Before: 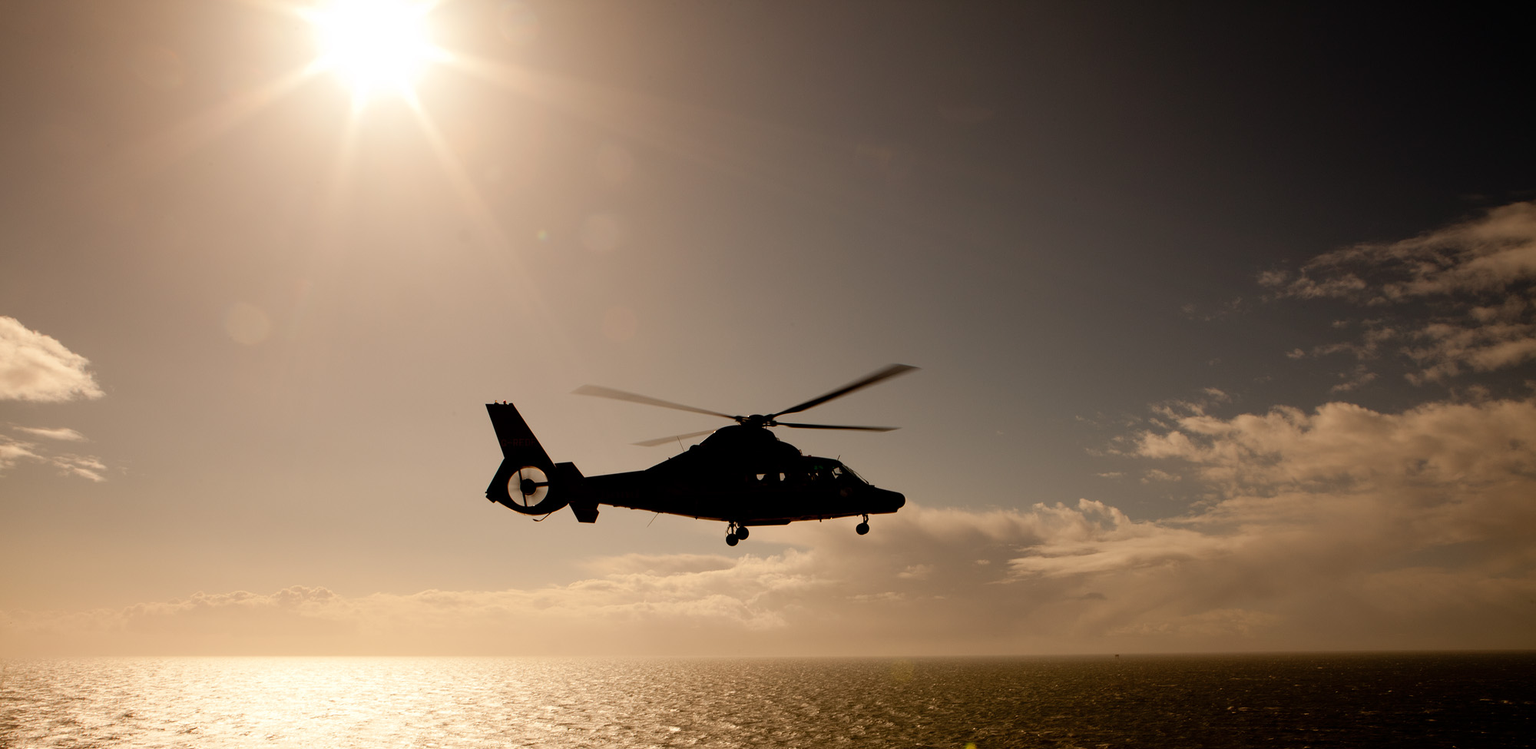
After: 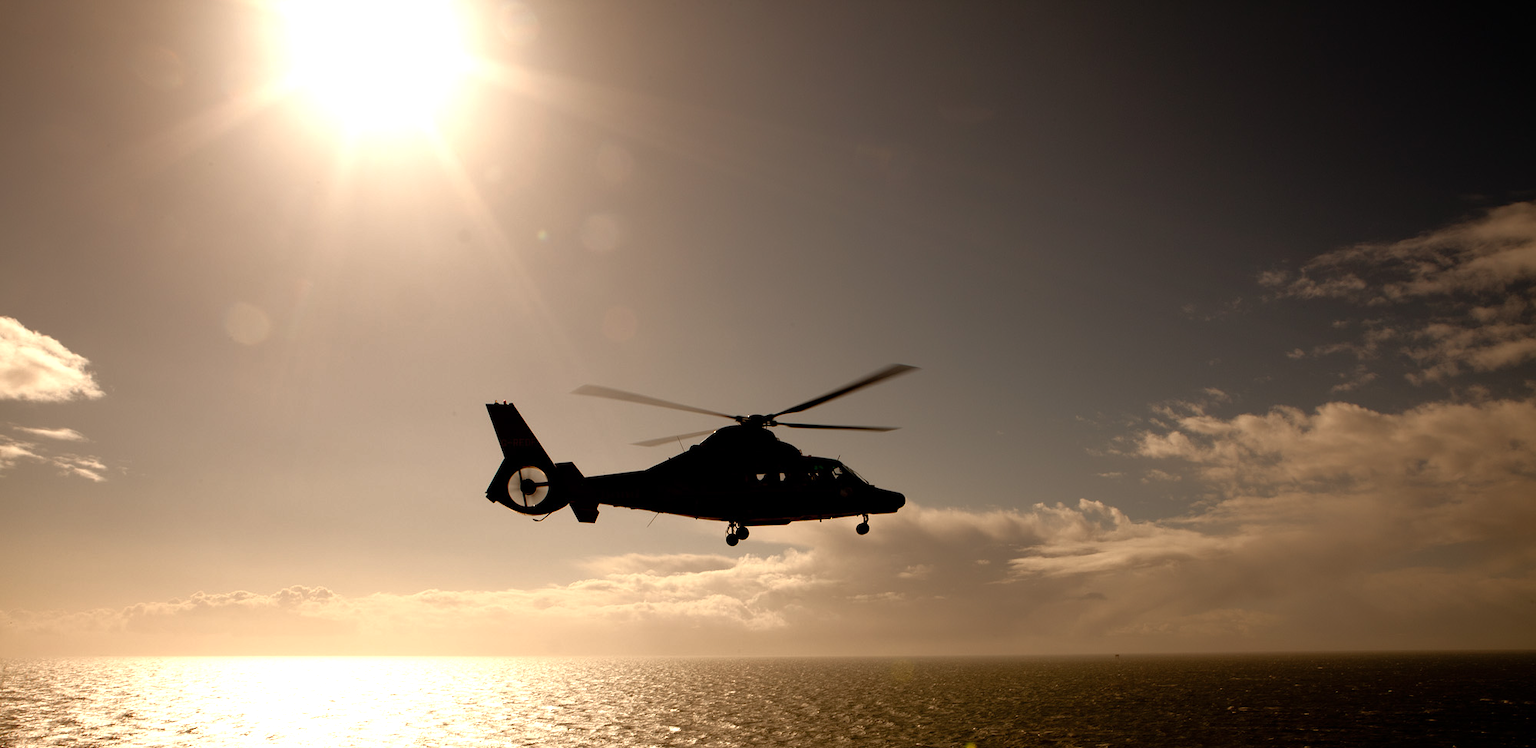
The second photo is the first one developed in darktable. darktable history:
tone equalizer: -8 EV 0 EV, -7 EV -0.001 EV, -6 EV 0.001 EV, -5 EV -0.049 EV, -4 EV -0.105 EV, -3 EV -0.172 EV, -2 EV 0.225 EV, -1 EV 0.703 EV, +0 EV 0.477 EV, edges refinement/feathering 500, mask exposure compensation -1.57 EV, preserve details no
